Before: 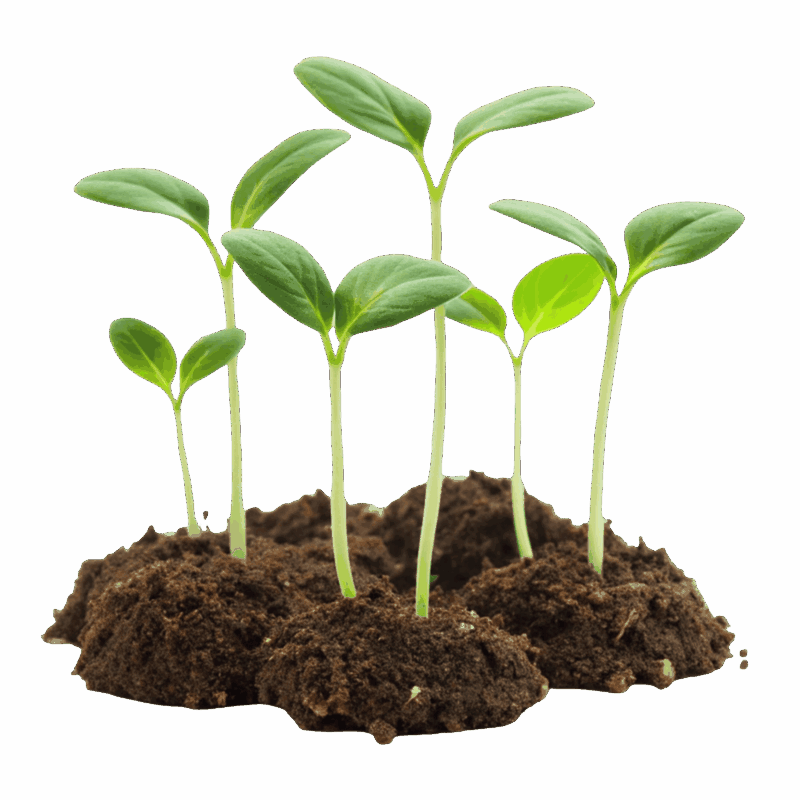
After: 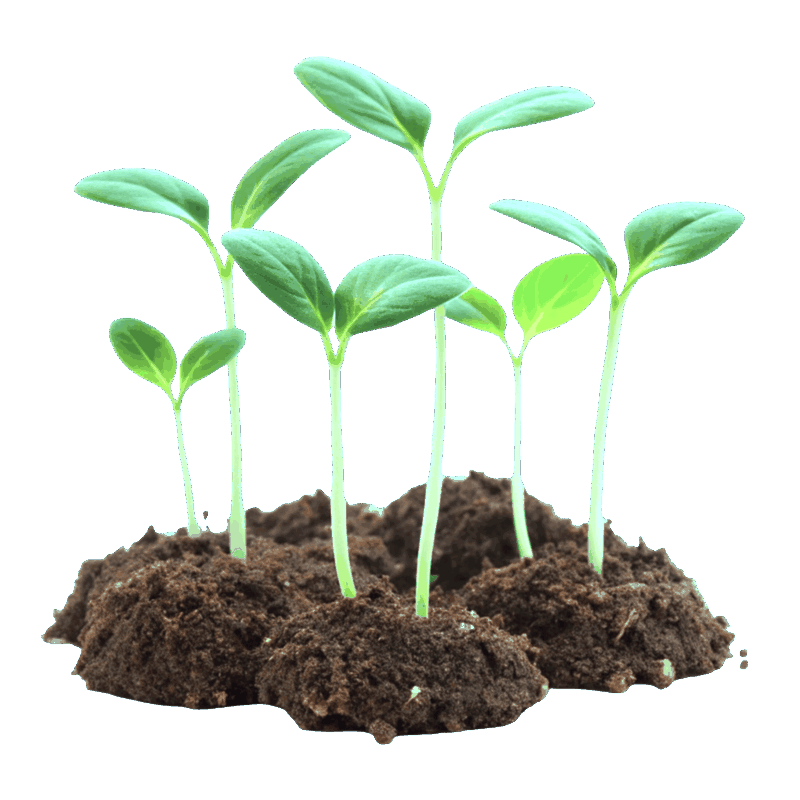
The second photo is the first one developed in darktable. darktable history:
exposure: exposure 0.574 EV, compensate highlight preservation false
color correction: highlights a* -9.73, highlights b* -21.22
